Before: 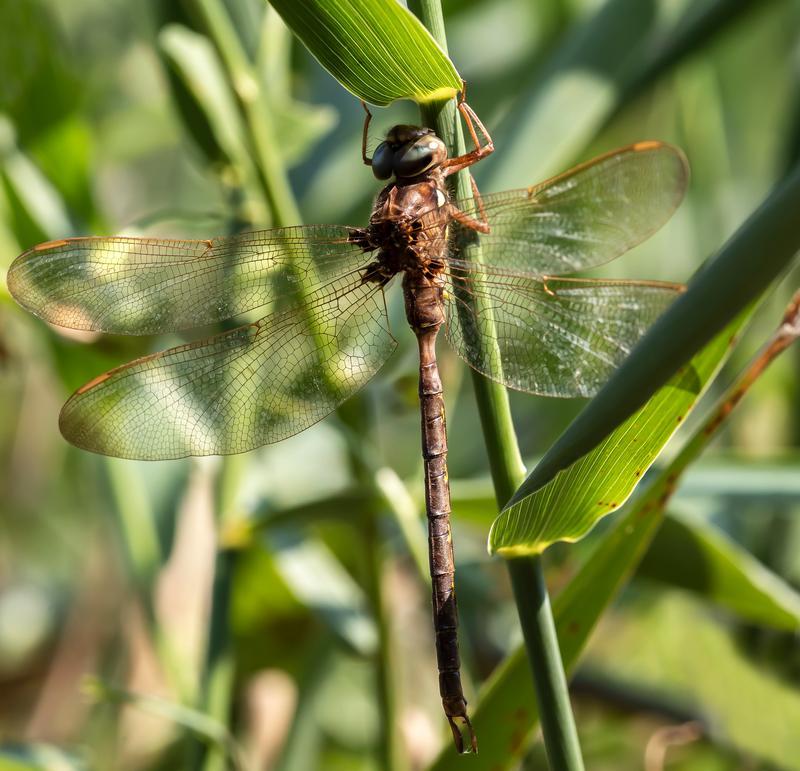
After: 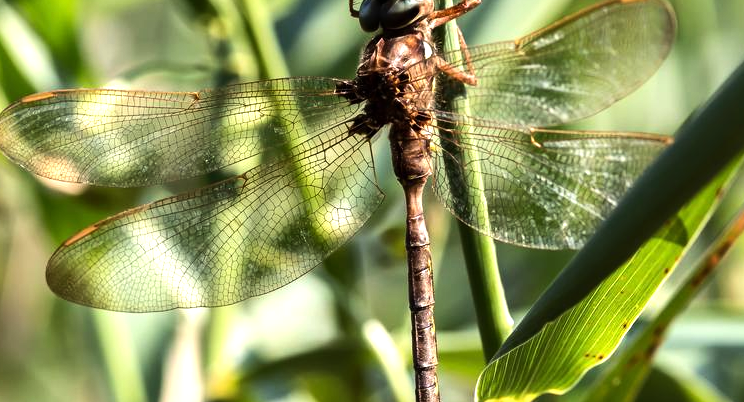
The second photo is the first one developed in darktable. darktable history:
tone equalizer: -8 EV -0.75 EV, -7 EV -0.7 EV, -6 EV -0.6 EV, -5 EV -0.4 EV, -3 EV 0.4 EV, -2 EV 0.6 EV, -1 EV 0.7 EV, +0 EV 0.75 EV, edges refinement/feathering 500, mask exposure compensation -1.57 EV, preserve details no
crop: left 1.744%, top 19.225%, right 5.069%, bottom 28.357%
